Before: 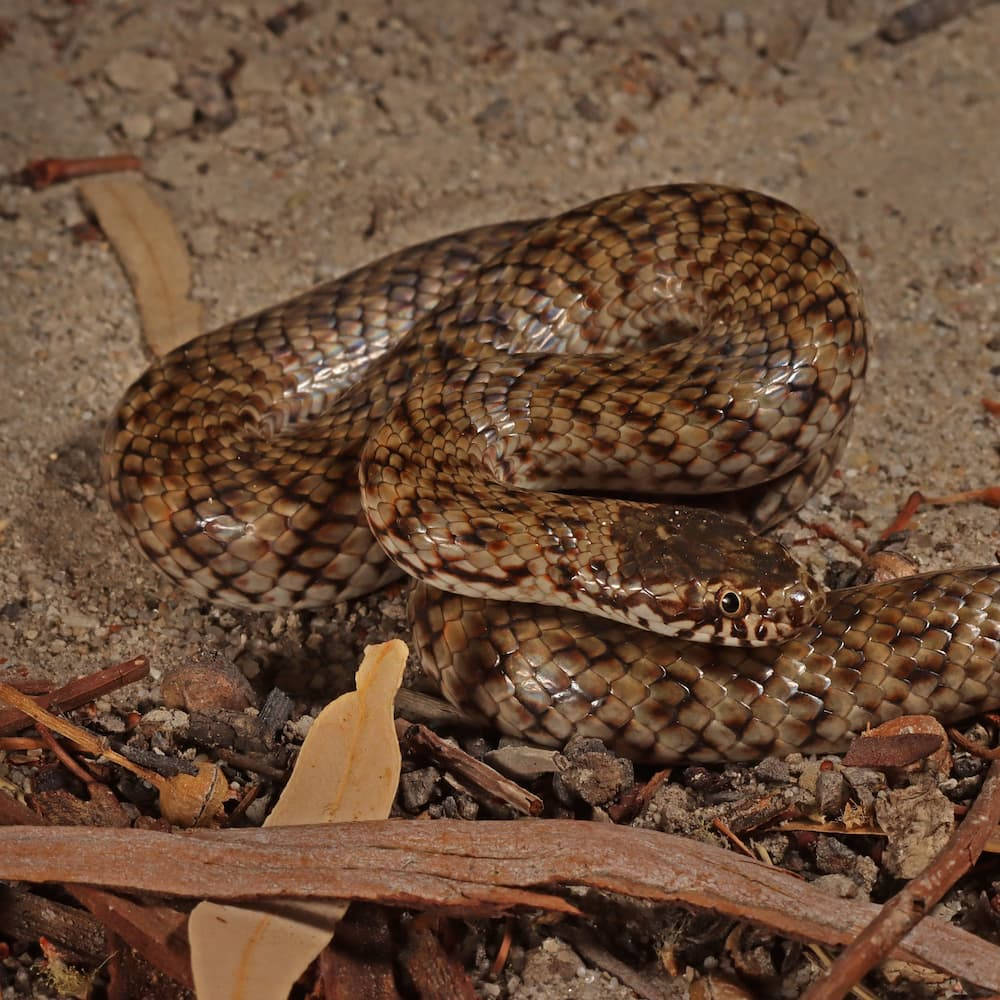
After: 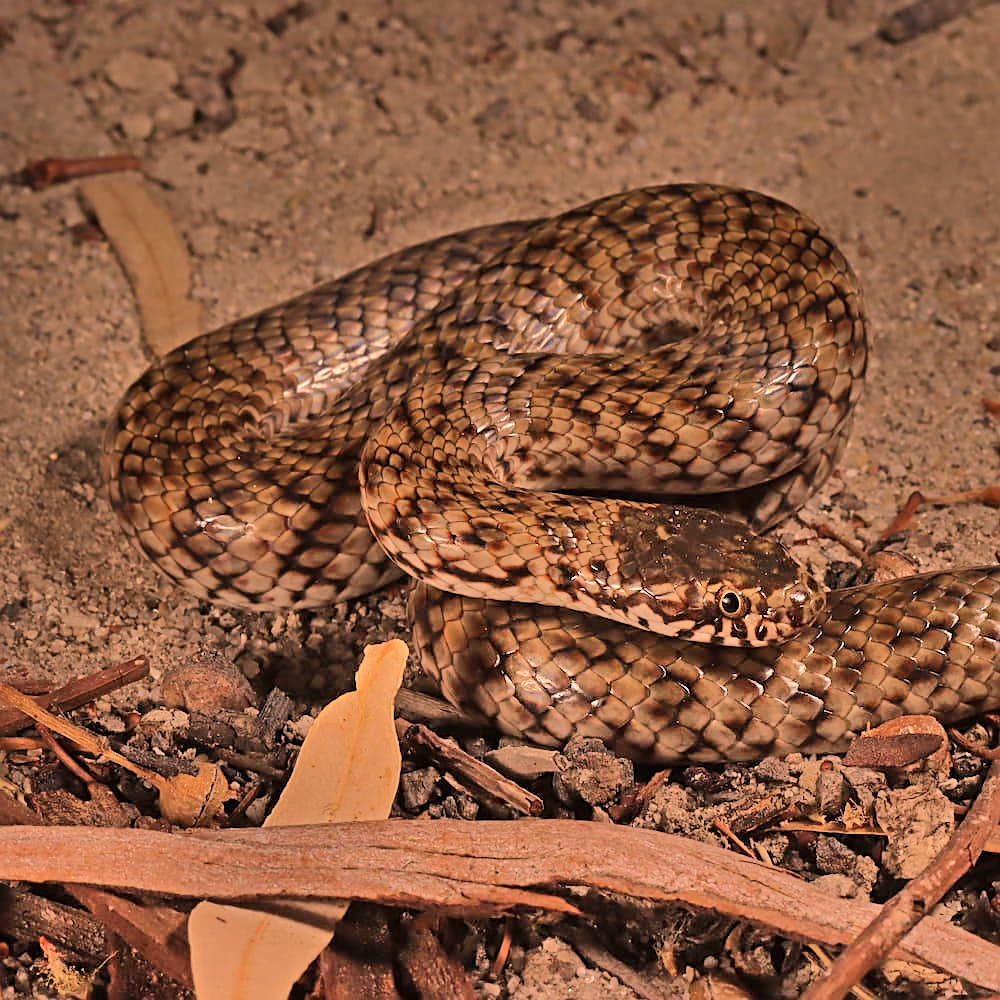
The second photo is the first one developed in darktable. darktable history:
shadows and highlights: radius 124.06, shadows 98.79, white point adjustment -2.9, highlights -98.84, soften with gaussian
contrast brightness saturation: saturation -0.171
color correction: highlights a* 20.95, highlights b* 19.67
sharpen: on, module defaults
